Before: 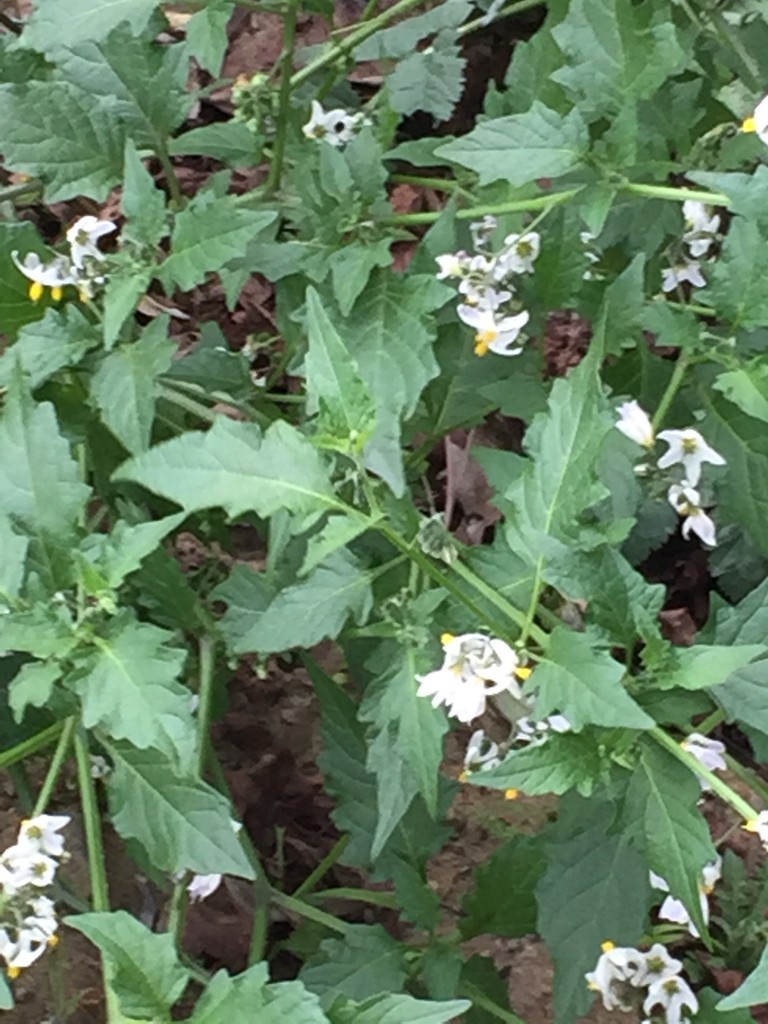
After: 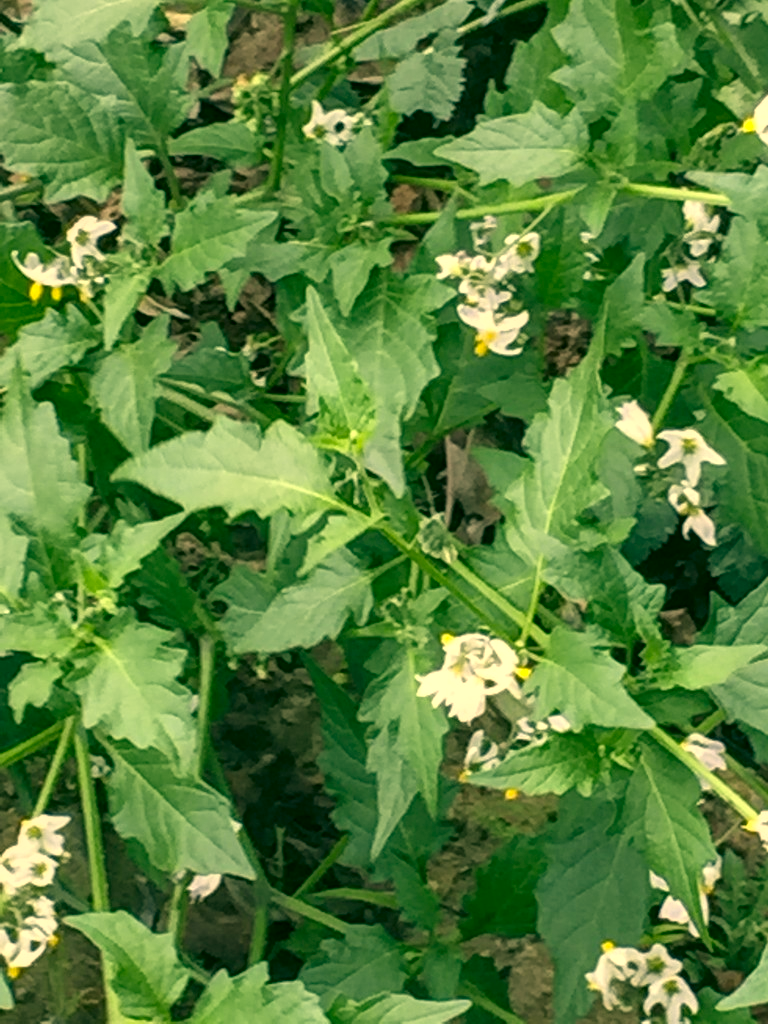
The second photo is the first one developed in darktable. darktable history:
color correction: highlights a* 5.62, highlights b* 33.57, shadows a* -25.86, shadows b* 4.02
local contrast: on, module defaults
